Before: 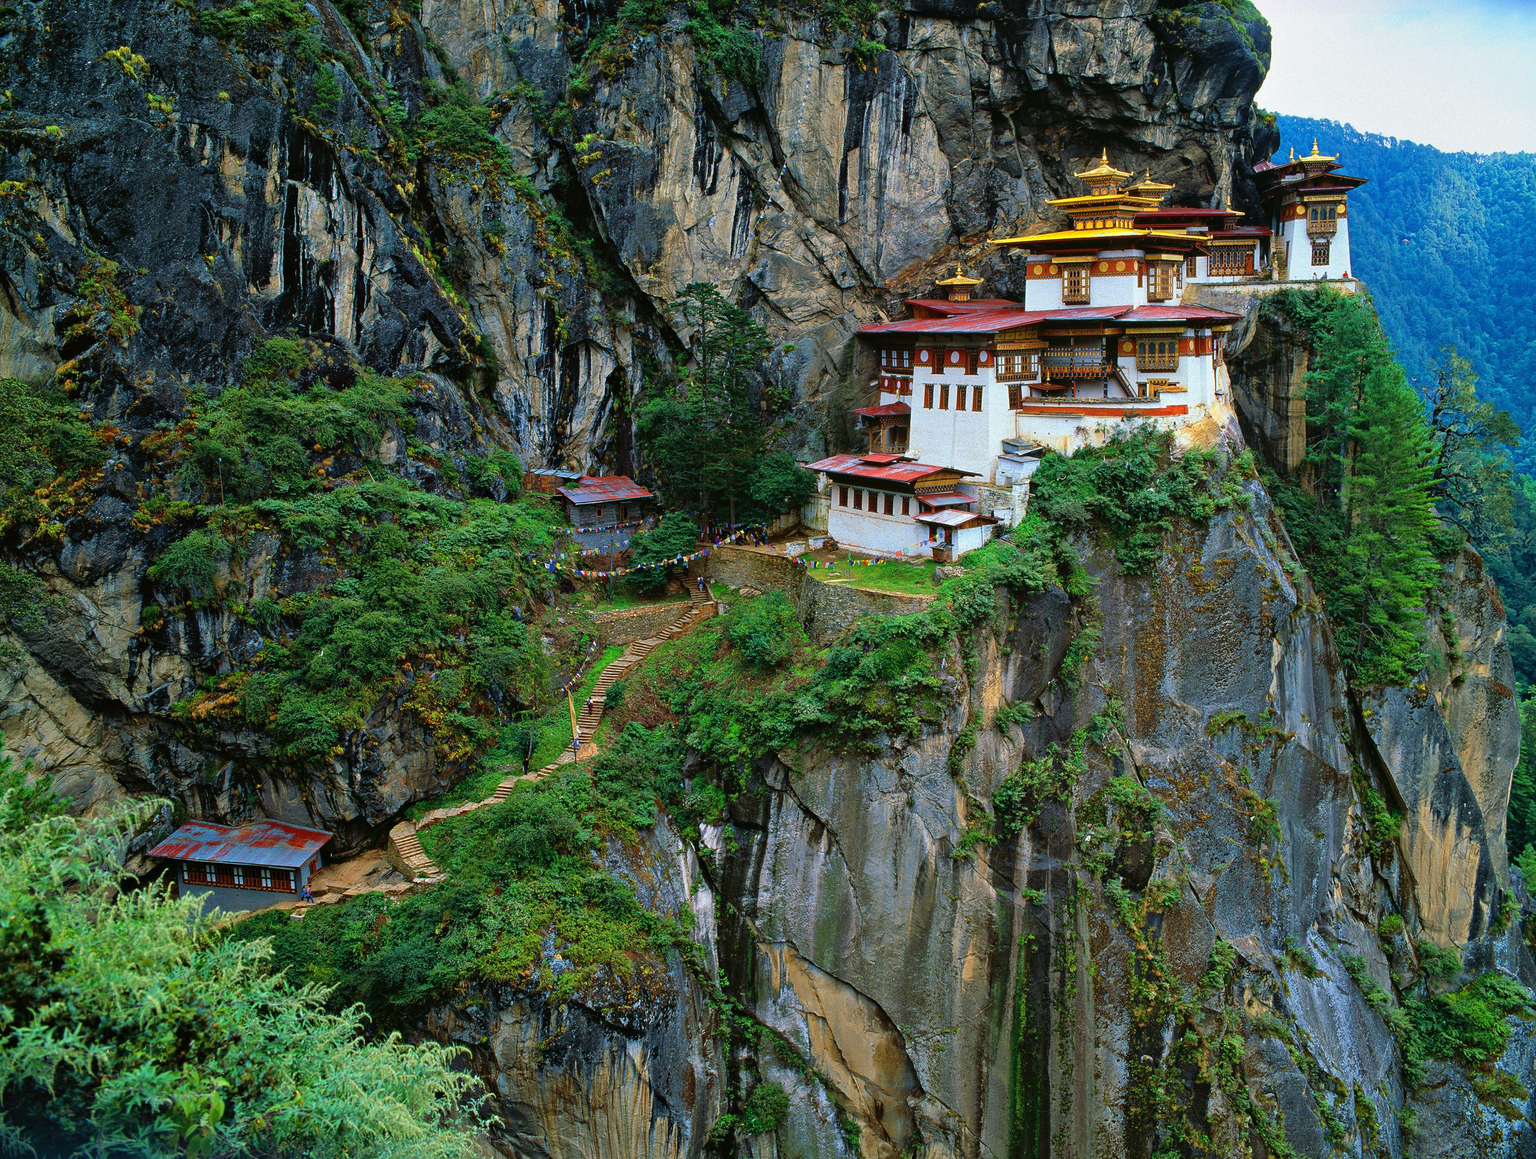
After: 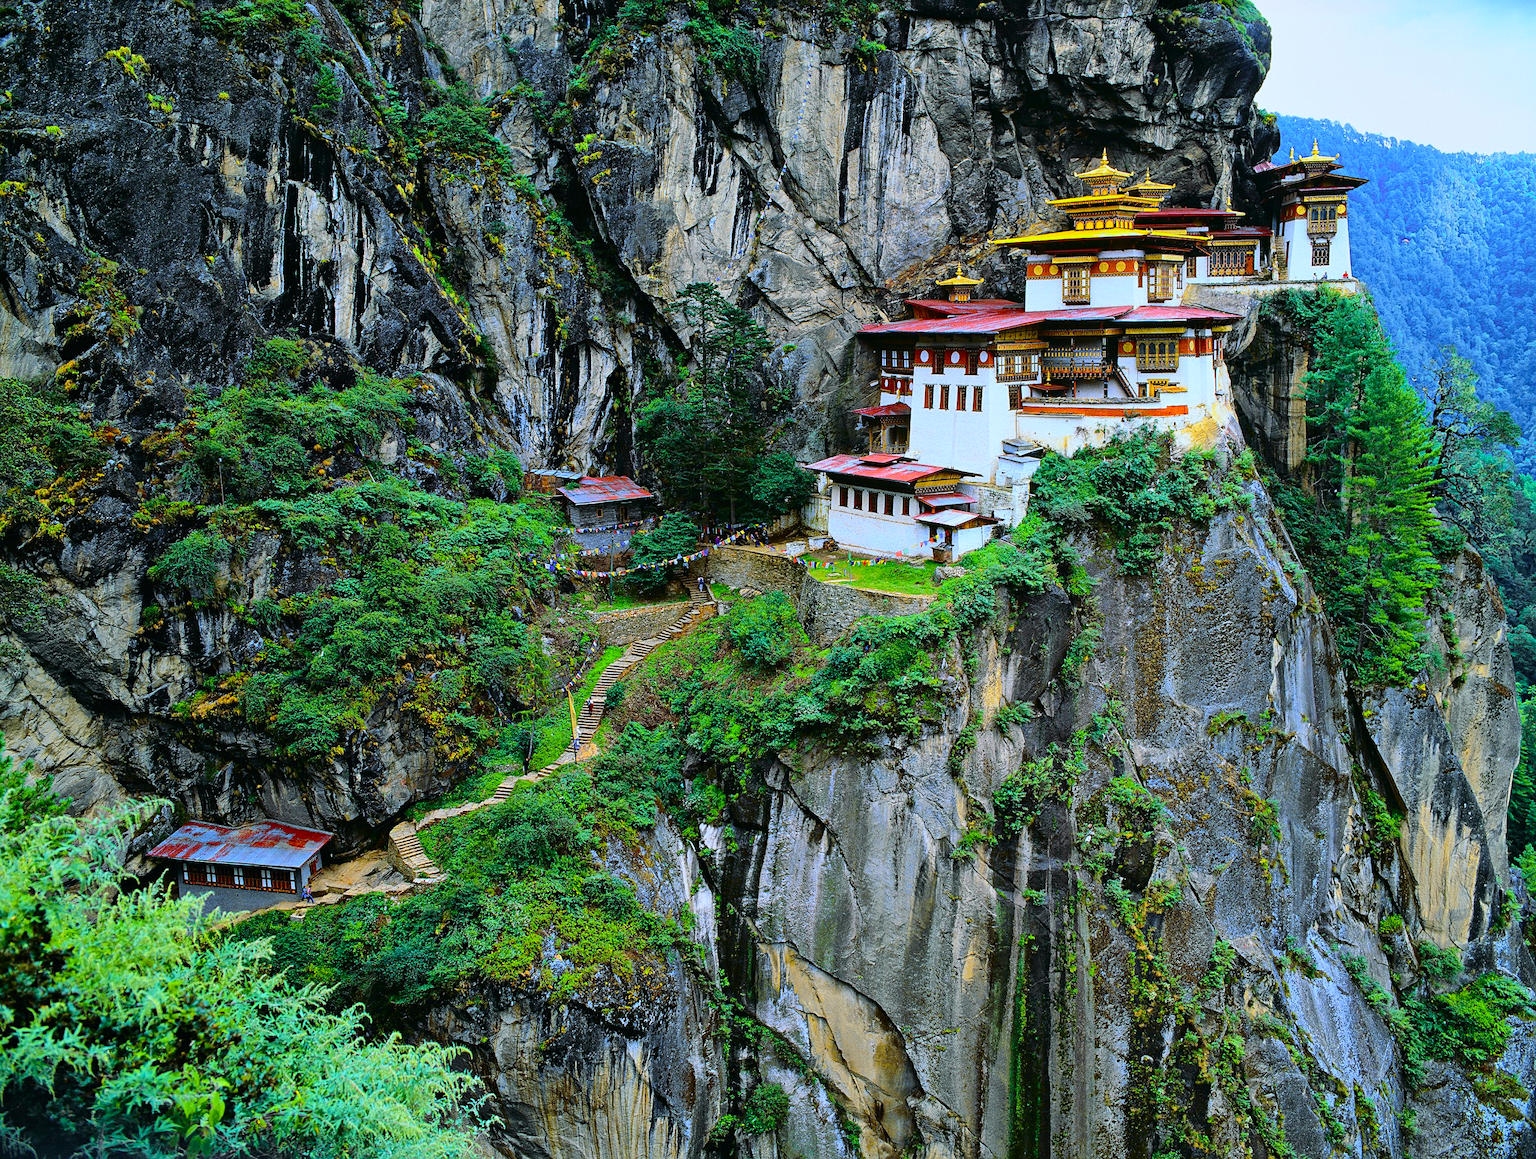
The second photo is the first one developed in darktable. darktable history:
tone curve: curves: ch0 [(0, 0) (0.11, 0.081) (0.256, 0.259) (0.398, 0.475) (0.498, 0.611) (0.65, 0.757) (0.835, 0.883) (1, 0.961)]; ch1 [(0, 0) (0.346, 0.307) (0.408, 0.369) (0.453, 0.457) (0.482, 0.479) (0.502, 0.498) (0.521, 0.51) (0.553, 0.554) (0.618, 0.65) (0.693, 0.727) (1, 1)]; ch2 [(0, 0) (0.358, 0.362) (0.434, 0.46) (0.485, 0.494) (0.5, 0.494) (0.511, 0.508) (0.537, 0.55) (0.579, 0.599) (0.621, 0.693) (1, 1)], color space Lab, independent channels, preserve colors none
sharpen: amount 0.2
white balance: red 0.948, green 1.02, blue 1.176
